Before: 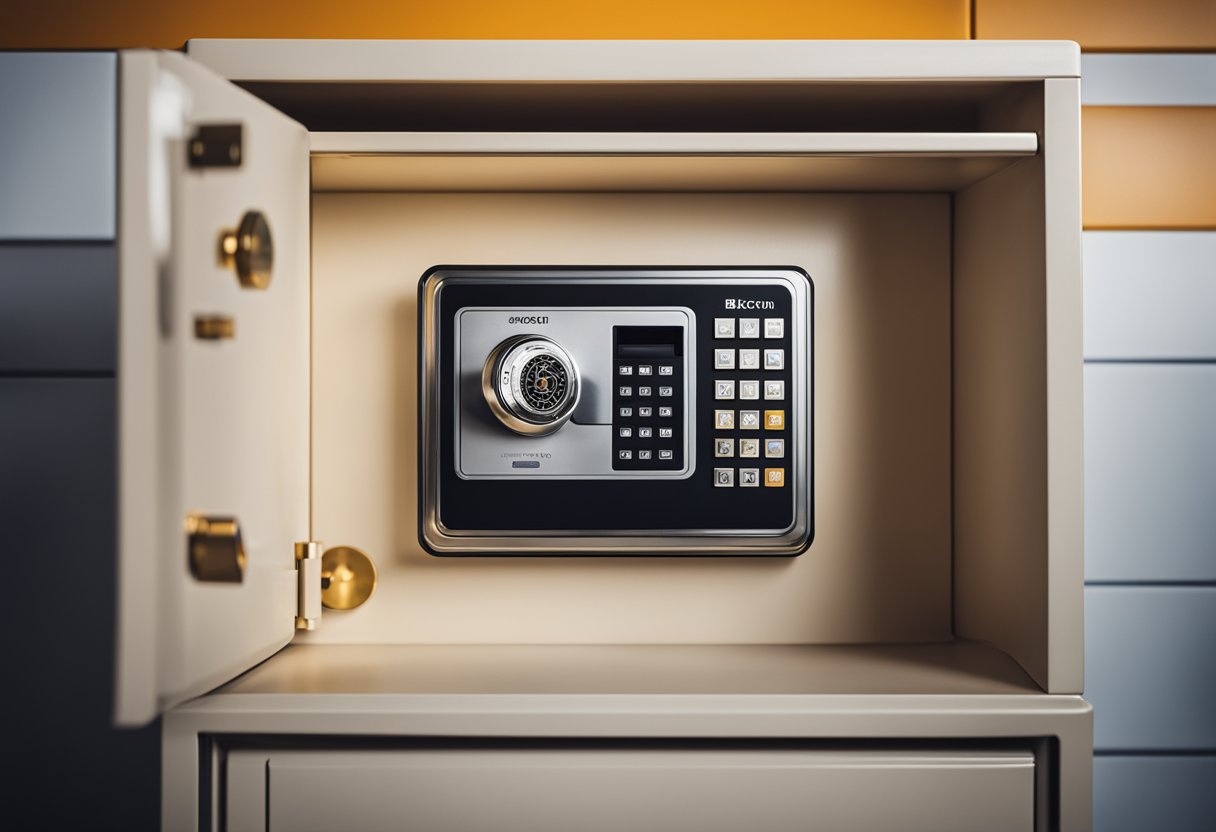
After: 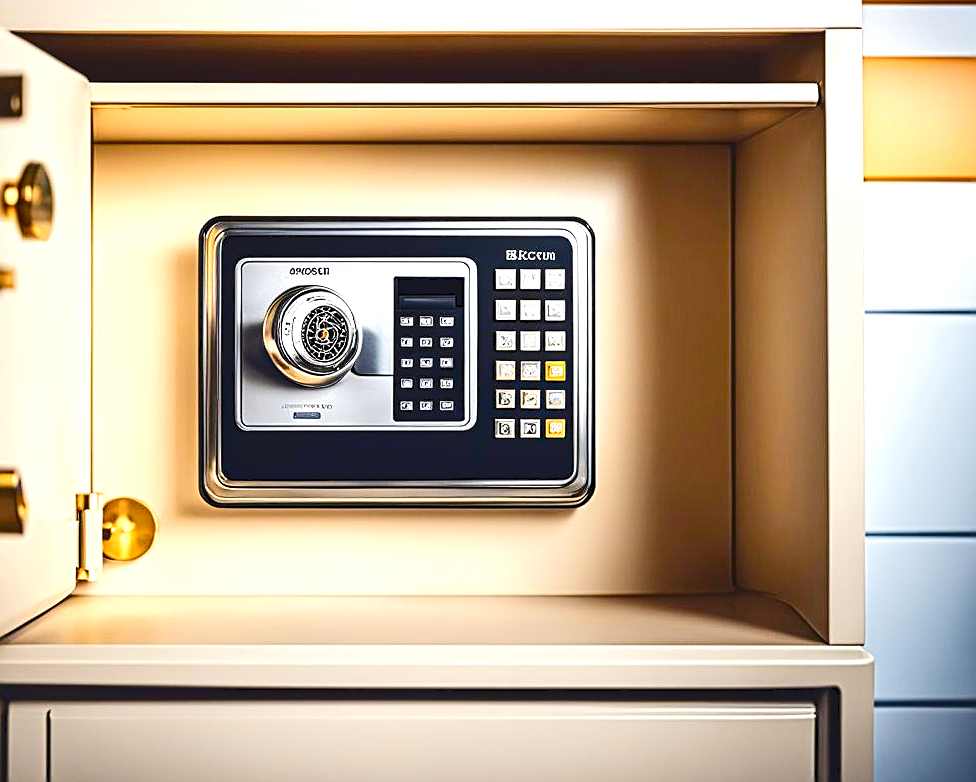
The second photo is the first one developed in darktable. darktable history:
contrast brightness saturation: brightness -0.02, saturation 0.346
color balance rgb: perceptual saturation grading › global saturation 20%, perceptual saturation grading › highlights -25.113%, perceptual saturation grading › shadows 50.232%
sharpen: on, module defaults
exposure: exposure 0.95 EV, compensate highlight preservation false
tone curve: curves: ch0 [(0, 0) (0.003, 0.077) (0.011, 0.078) (0.025, 0.078) (0.044, 0.08) (0.069, 0.088) (0.1, 0.102) (0.136, 0.12) (0.177, 0.148) (0.224, 0.191) (0.277, 0.261) (0.335, 0.335) (0.399, 0.419) (0.468, 0.522) (0.543, 0.611) (0.623, 0.702) (0.709, 0.779) (0.801, 0.855) (0.898, 0.918) (1, 1)], color space Lab, independent channels, preserve colors none
contrast equalizer: y [[0.5, 0.5, 0.5, 0.539, 0.64, 0.611], [0.5 ×6], [0.5 ×6], [0 ×6], [0 ×6]]
crop and rotate: left 18.044%, top 6.007%, right 1.683%
